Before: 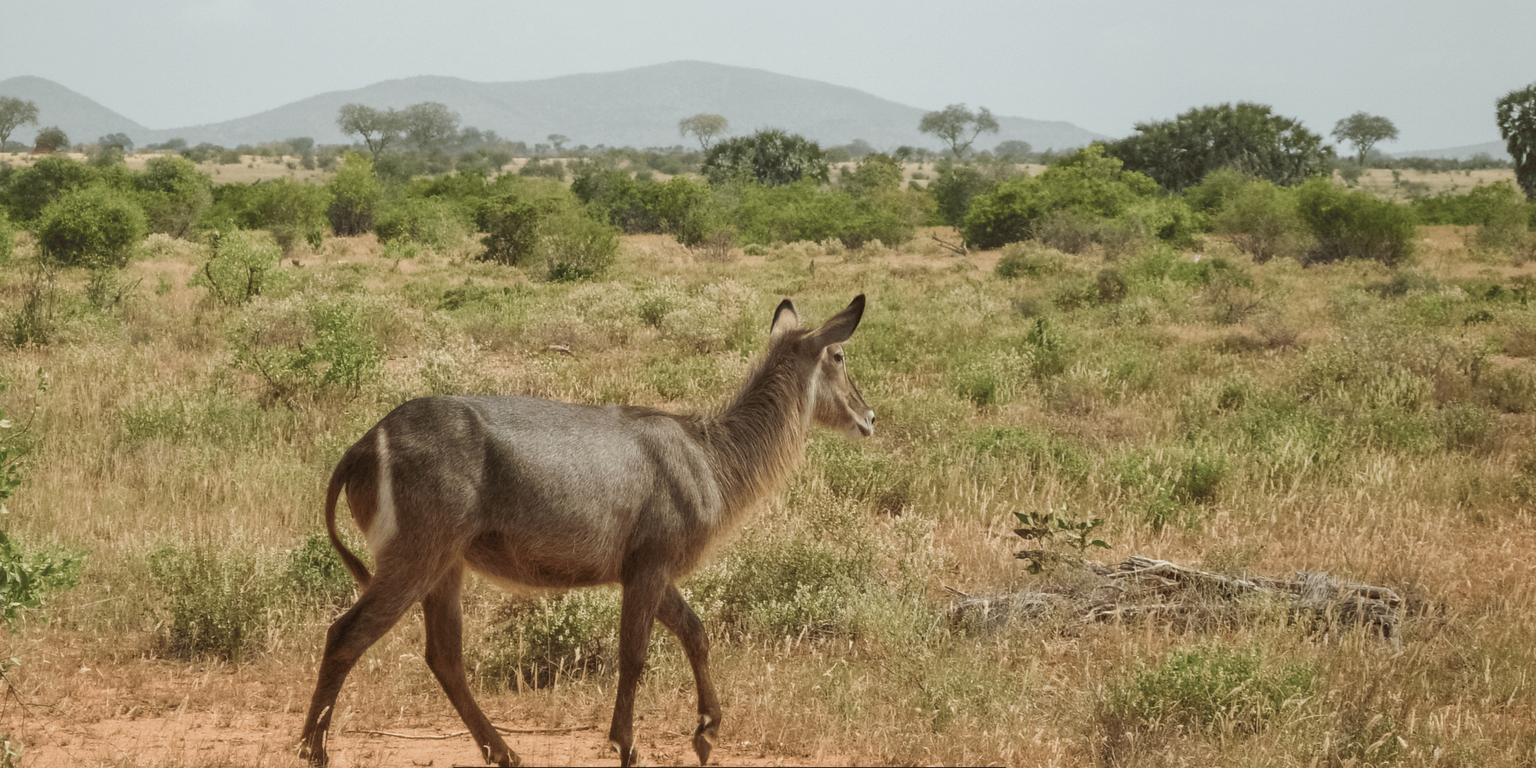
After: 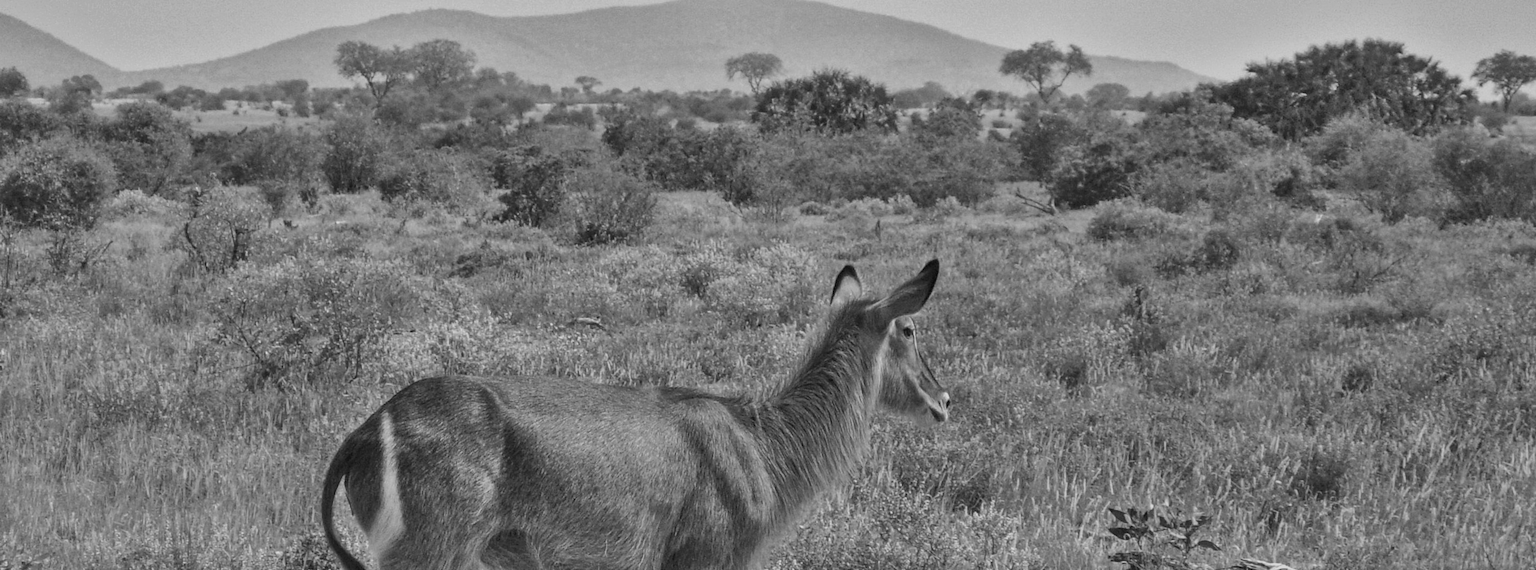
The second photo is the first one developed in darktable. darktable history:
crop: left 2.907%, top 8.84%, right 9.623%, bottom 26.218%
haze removal: strength 0.293, distance 0.248, compatibility mode true, adaptive false
color balance rgb: perceptual saturation grading › global saturation 29.806%, contrast 4.604%
shadows and highlights: shadows 74.33, highlights -60.99, soften with gaussian
color calibration: output gray [0.253, 0.26, 0.487, 0], illuminant as shot in camera, x 0.358, y 0.373, temperature 4628.91 K
